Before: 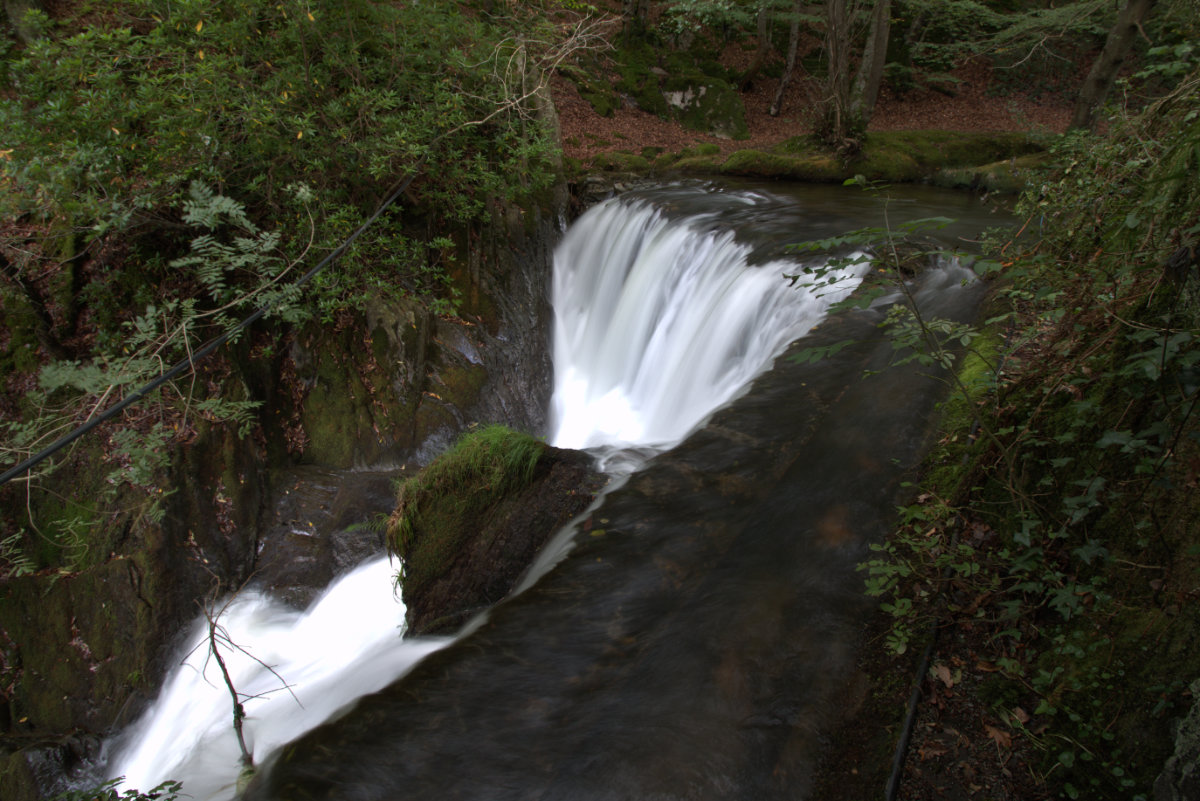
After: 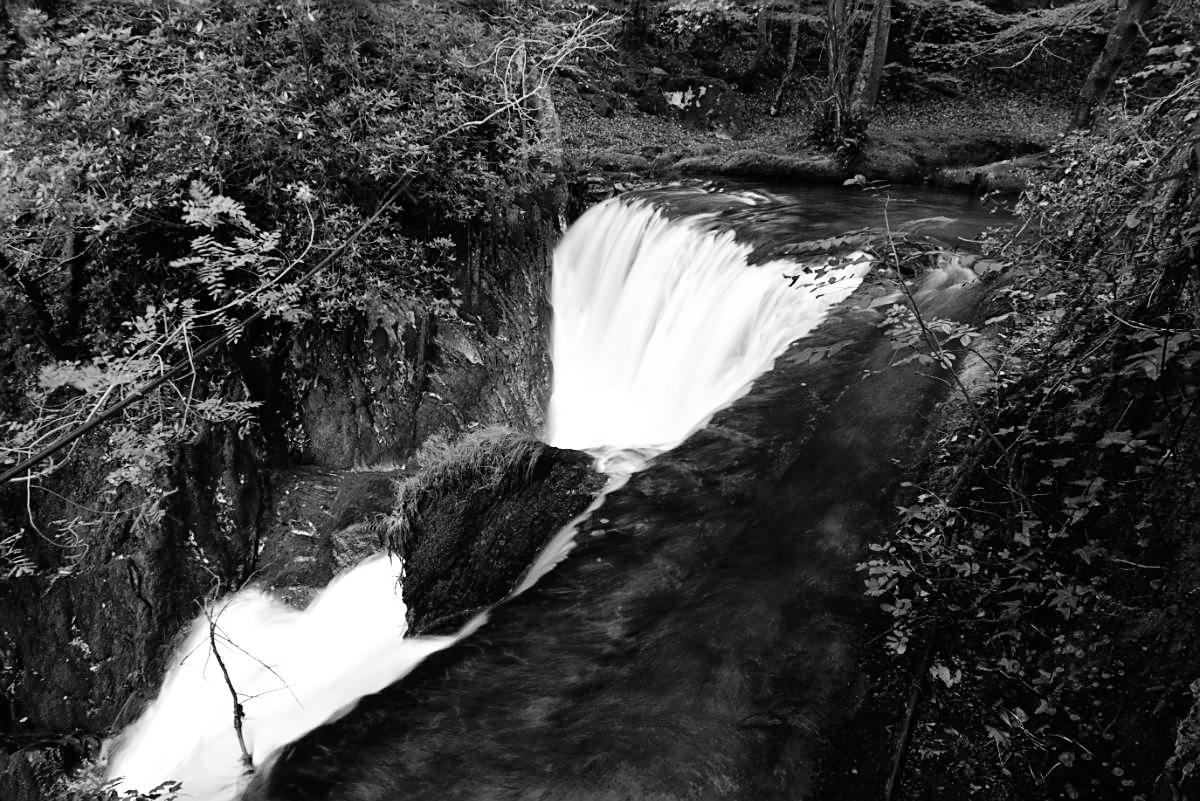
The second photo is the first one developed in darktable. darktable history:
color correction: highlights a* 4.02, highlights b* 4.98, shadows a* -7.55, shadows b* 4.98
sharpen: on, module defaults
base curve: curves: ch0 [(0, 0.003) (0.001, 0.002) (0.006, 0.004) (0.02, 0.022) (0.048, 0.086) (0.094, 0.234) (0.162, 0.431) (0.258, 0.629) (0.385, 0.8) (0.548, 0.918) (0.751, 0.988) (1, 1)], preserve colors none
tone curve: curves: ch0 [(0, 0) (0.003, 0.003) (0.011, 0.003) (0.025, 0.007) (0.044, 0.014) (0.069, 0.02) (0.1, 0.03) (0.136, 0.054) (0.177, 0.099) (0.224, 0.156) (0.277, 0.227) (0.335, 0.302) (0.399, 0.375) (0.468, 0.456) (0.543, 0.54) (0.623, 0.625) (0.709, 0.717) (0.801, 0.807) (0.898, 0.895) (1, 1)], preserve colors none
contrast brightness saturation: brightness 0.09, saturation 0.19
monochrome: a 2.21, b -1.33, size 2.2
